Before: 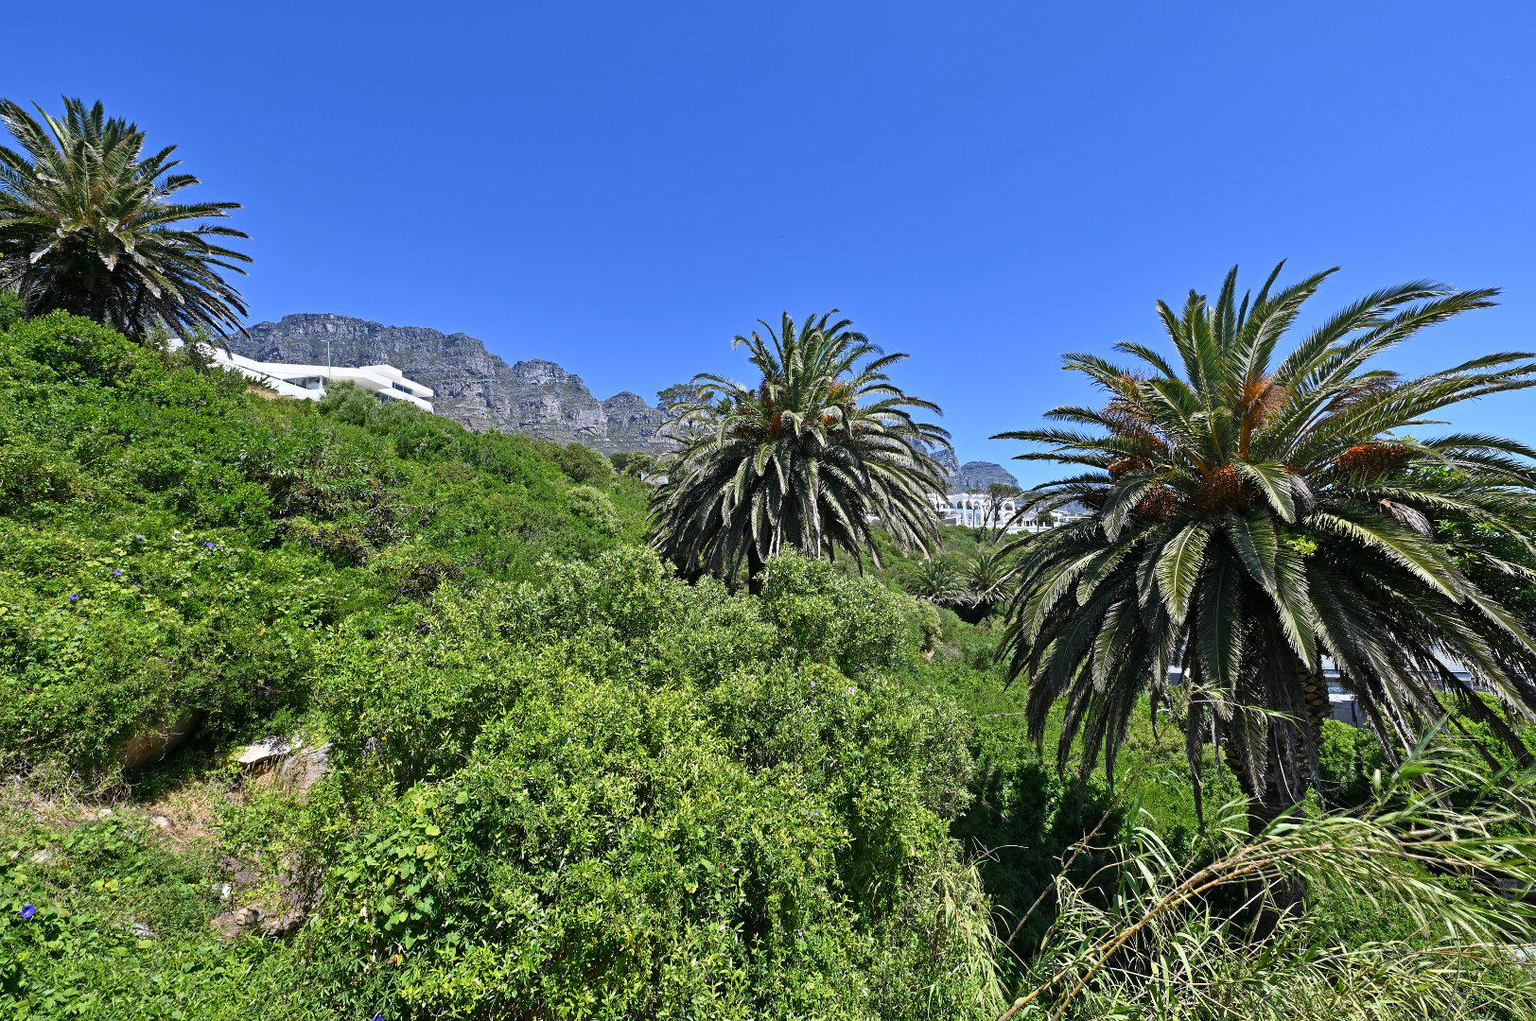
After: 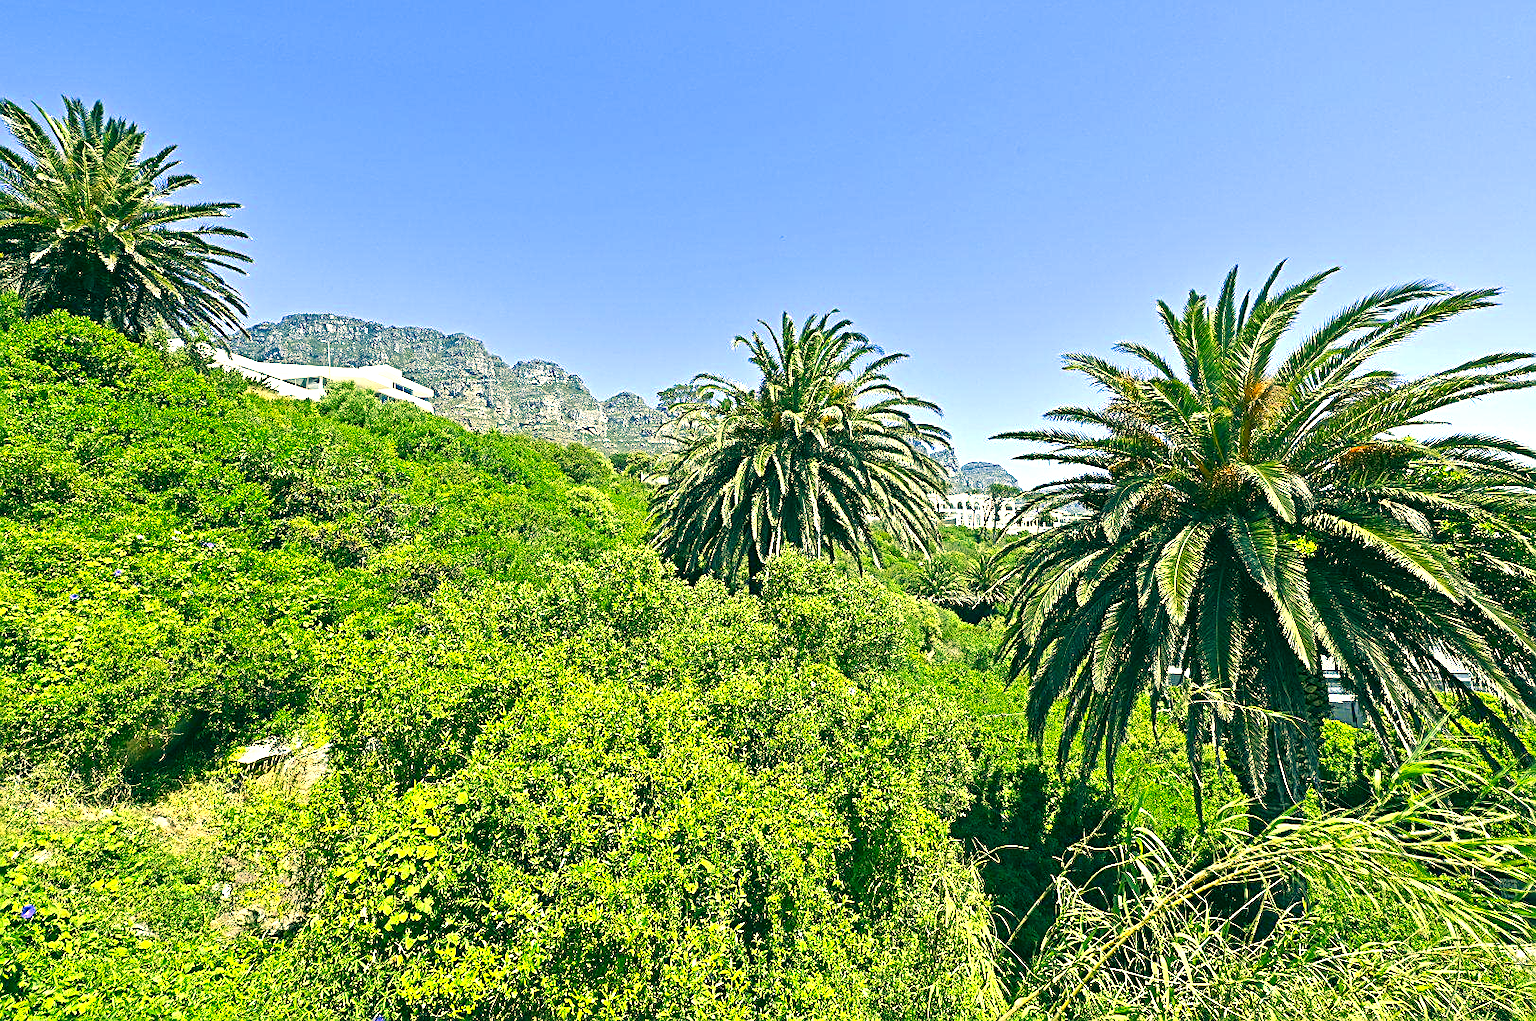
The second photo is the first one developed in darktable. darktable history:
sharpen: on, module defaults
color correction: highlights a* 1.83, highlights b* 34.02, shadows a* -36.68, shadows b* -5.48
exposure: black level correction 0, exposure 1.2 EV, compensate highlight preservation false
